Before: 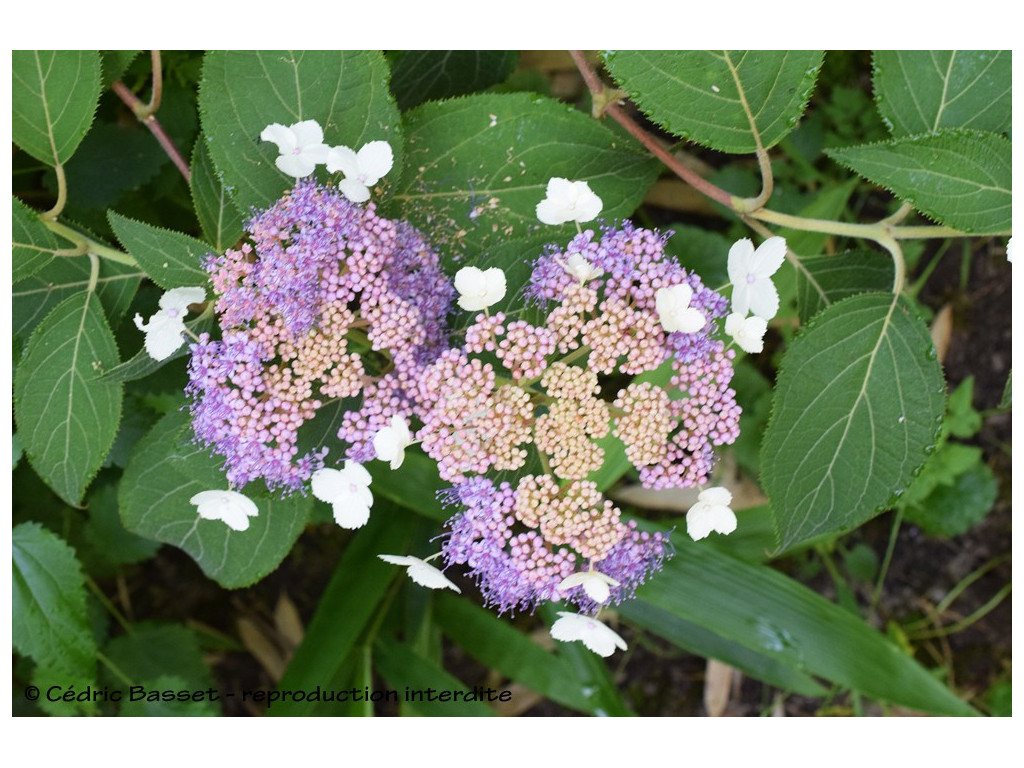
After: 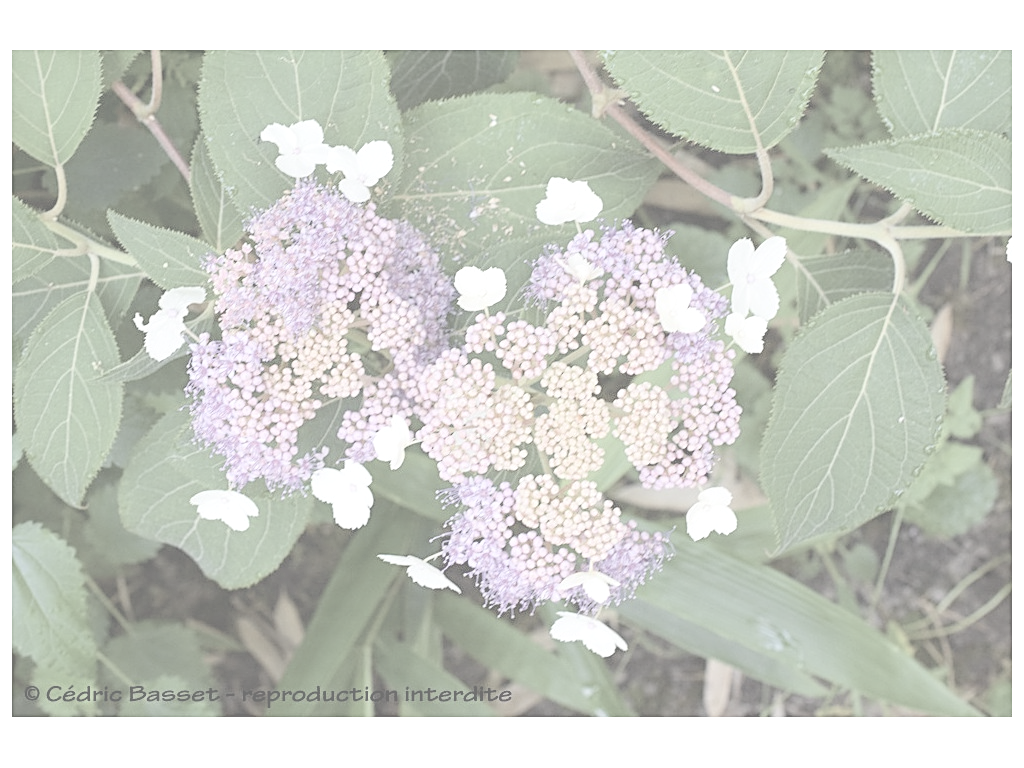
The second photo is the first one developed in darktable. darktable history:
sharpen: on, module defaults
contrast brightness saturation: contrast -0.311, brightness 0.738, saturation -0.781
exposure: black level correction 0.001, exposure 0.964 EV, compensate highlight preservation false
